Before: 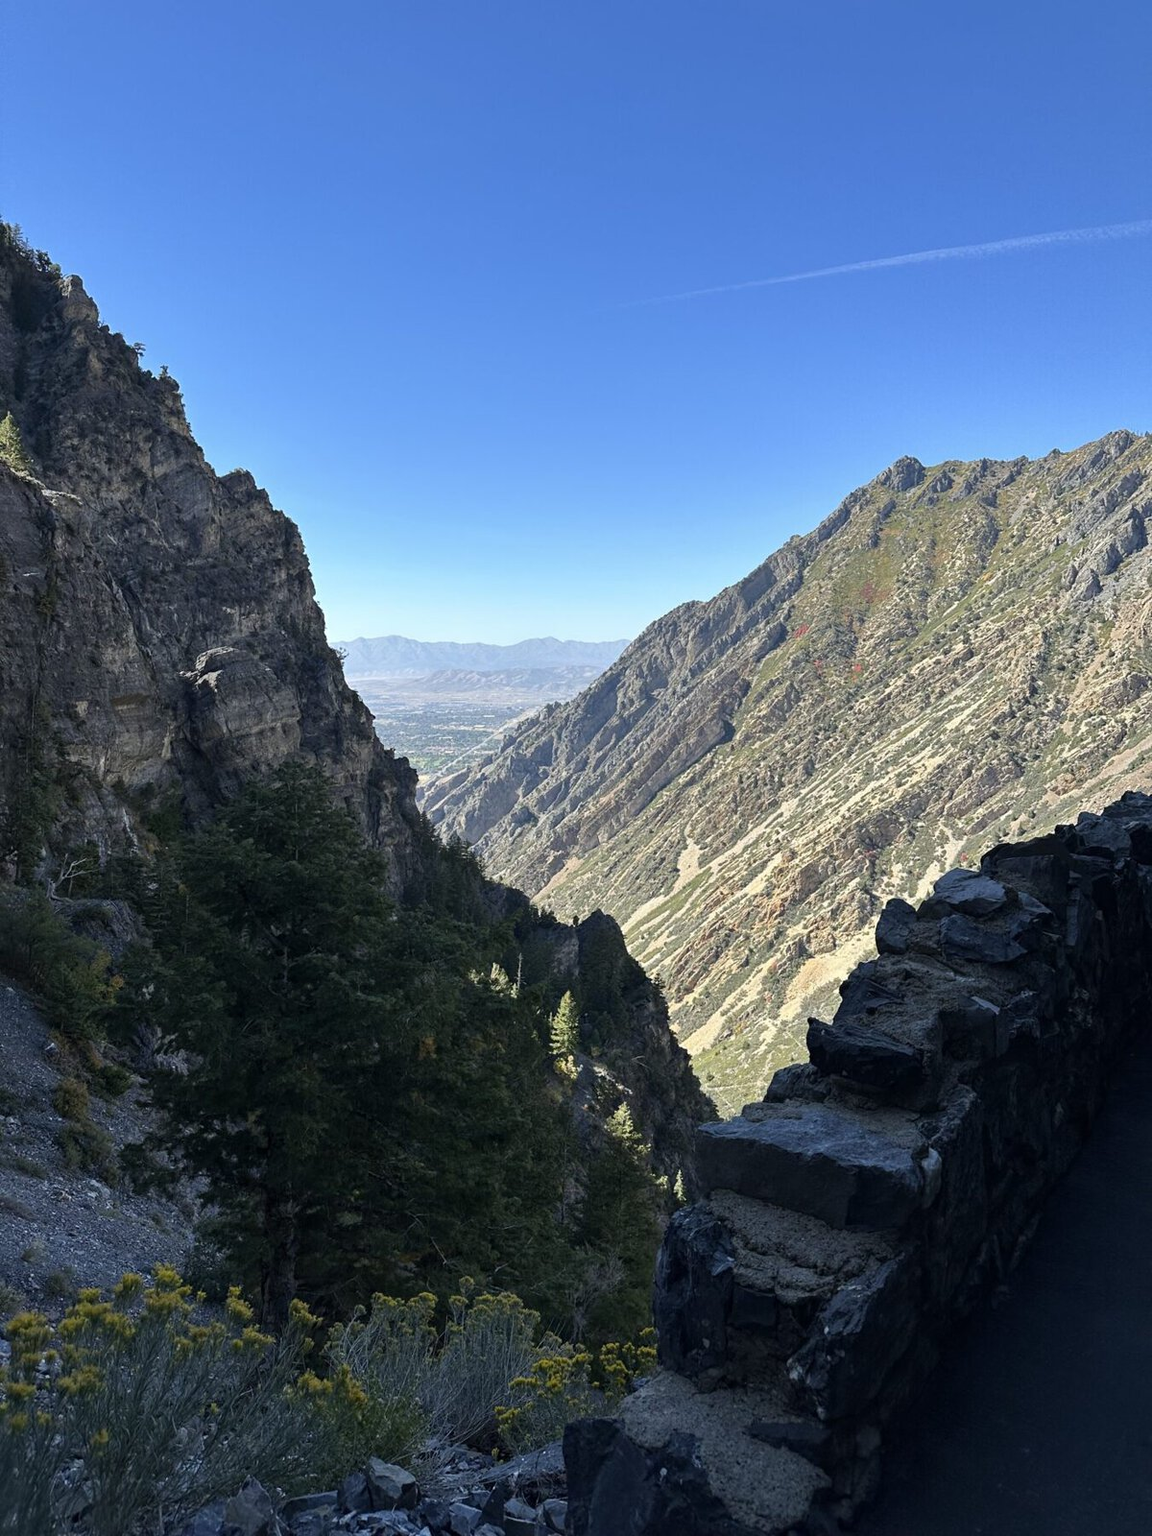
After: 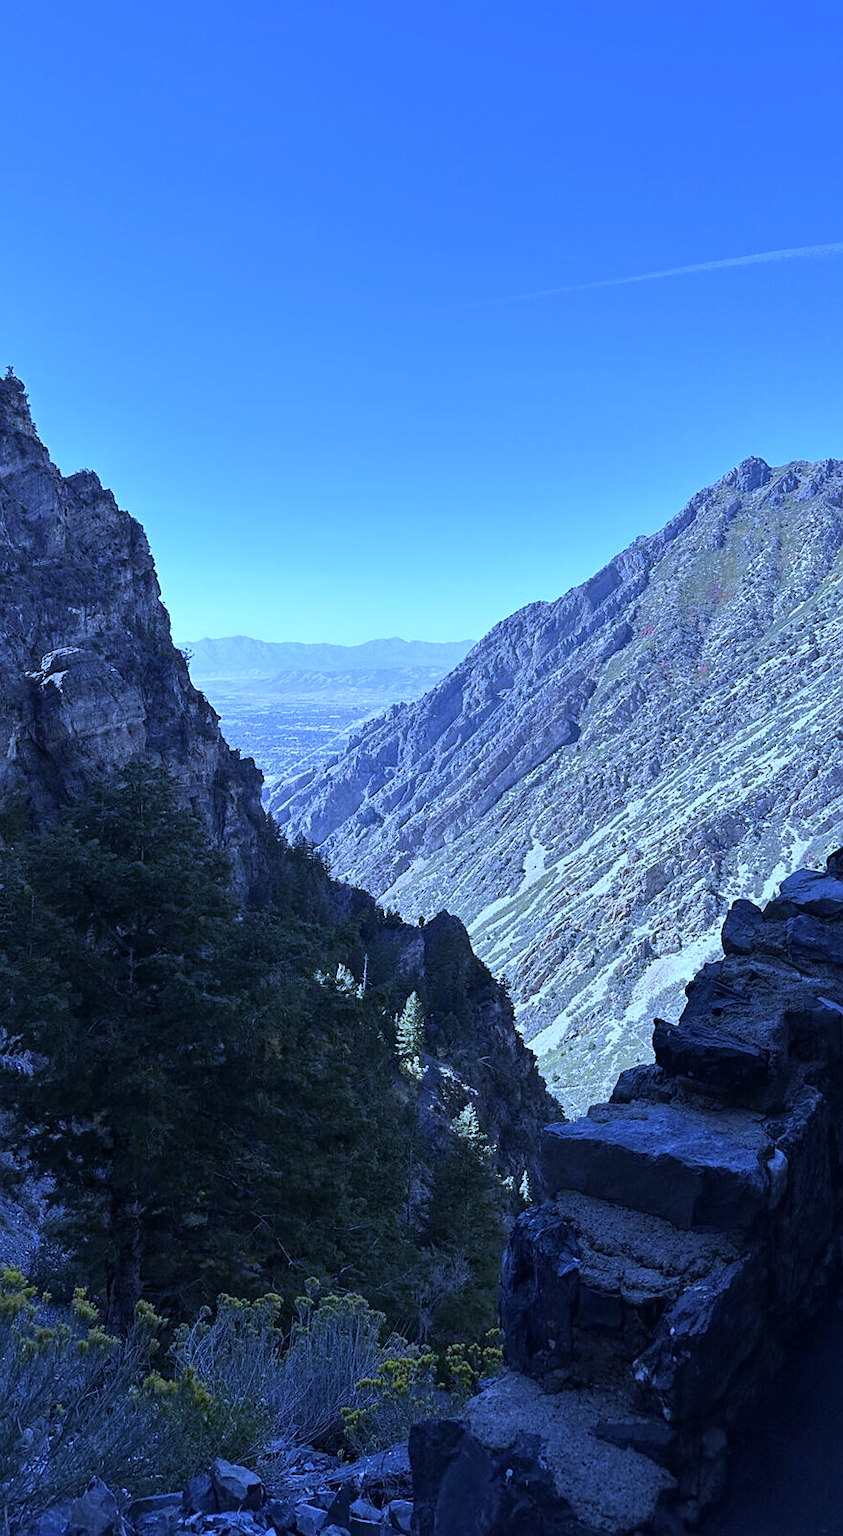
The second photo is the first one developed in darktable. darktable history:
exposure: compensate highlight preservation false
crop: left 13.443%, right 13.31%
white balance: red 0.766, blue 1.537
sharpen: radius 1, threshold 1
